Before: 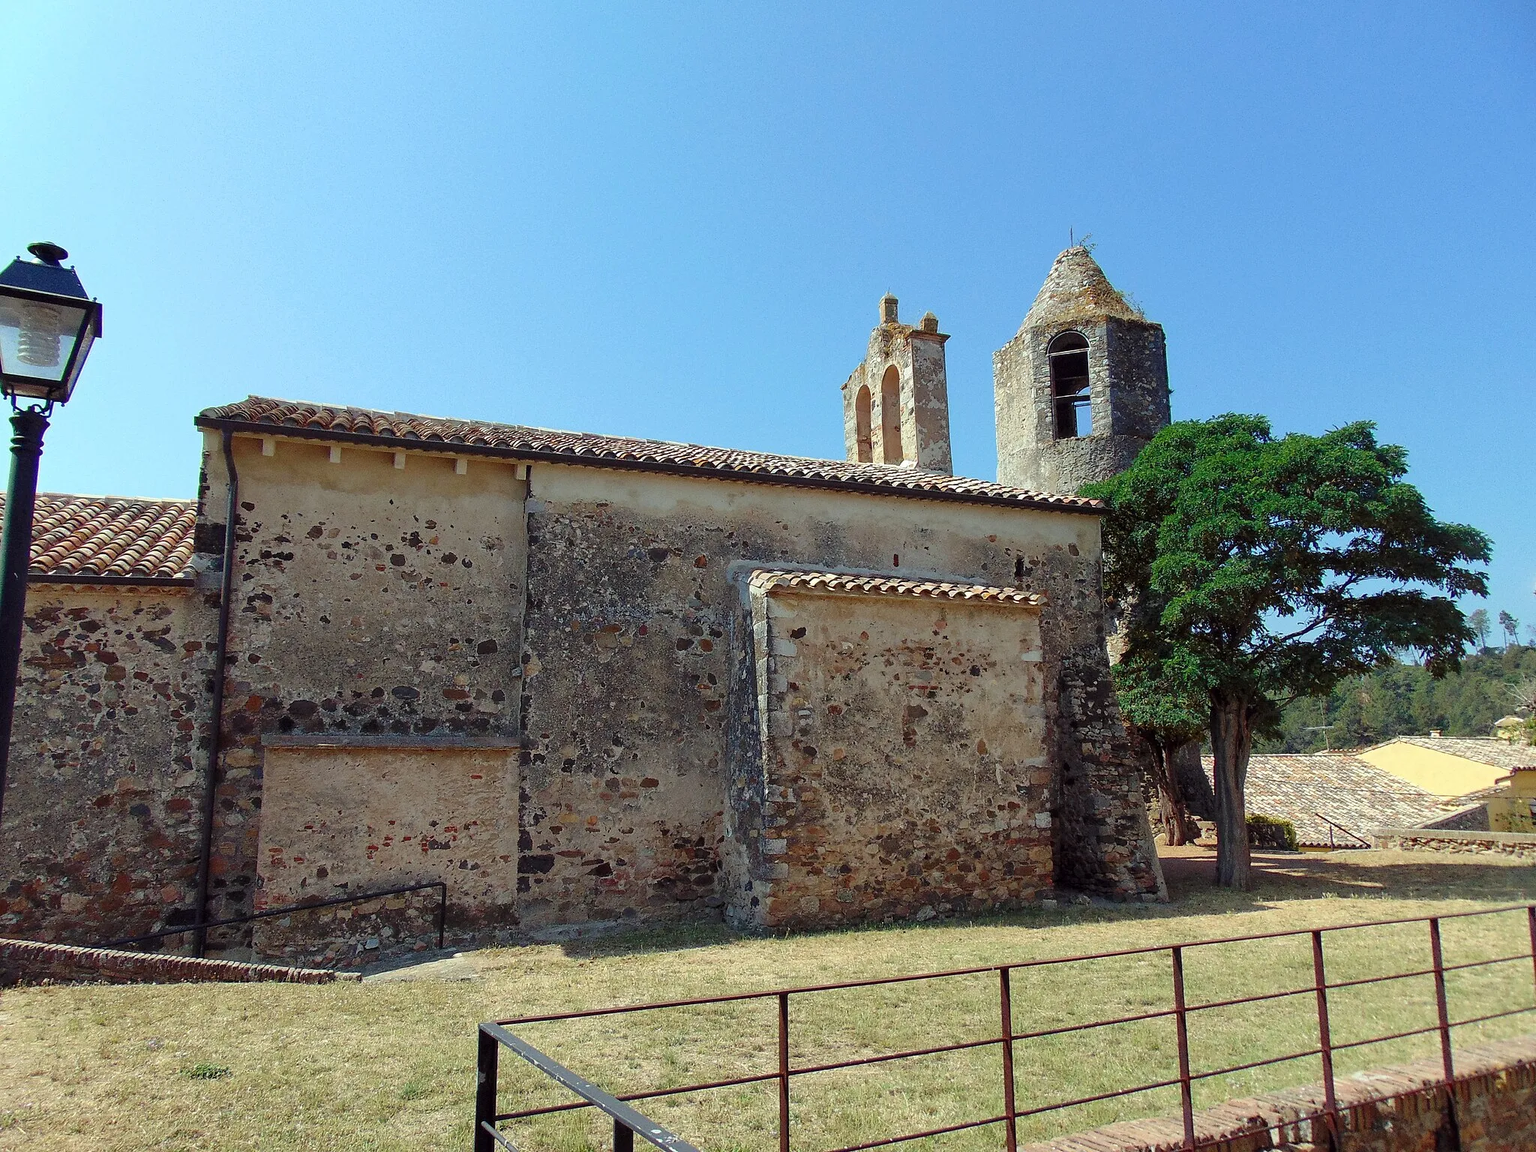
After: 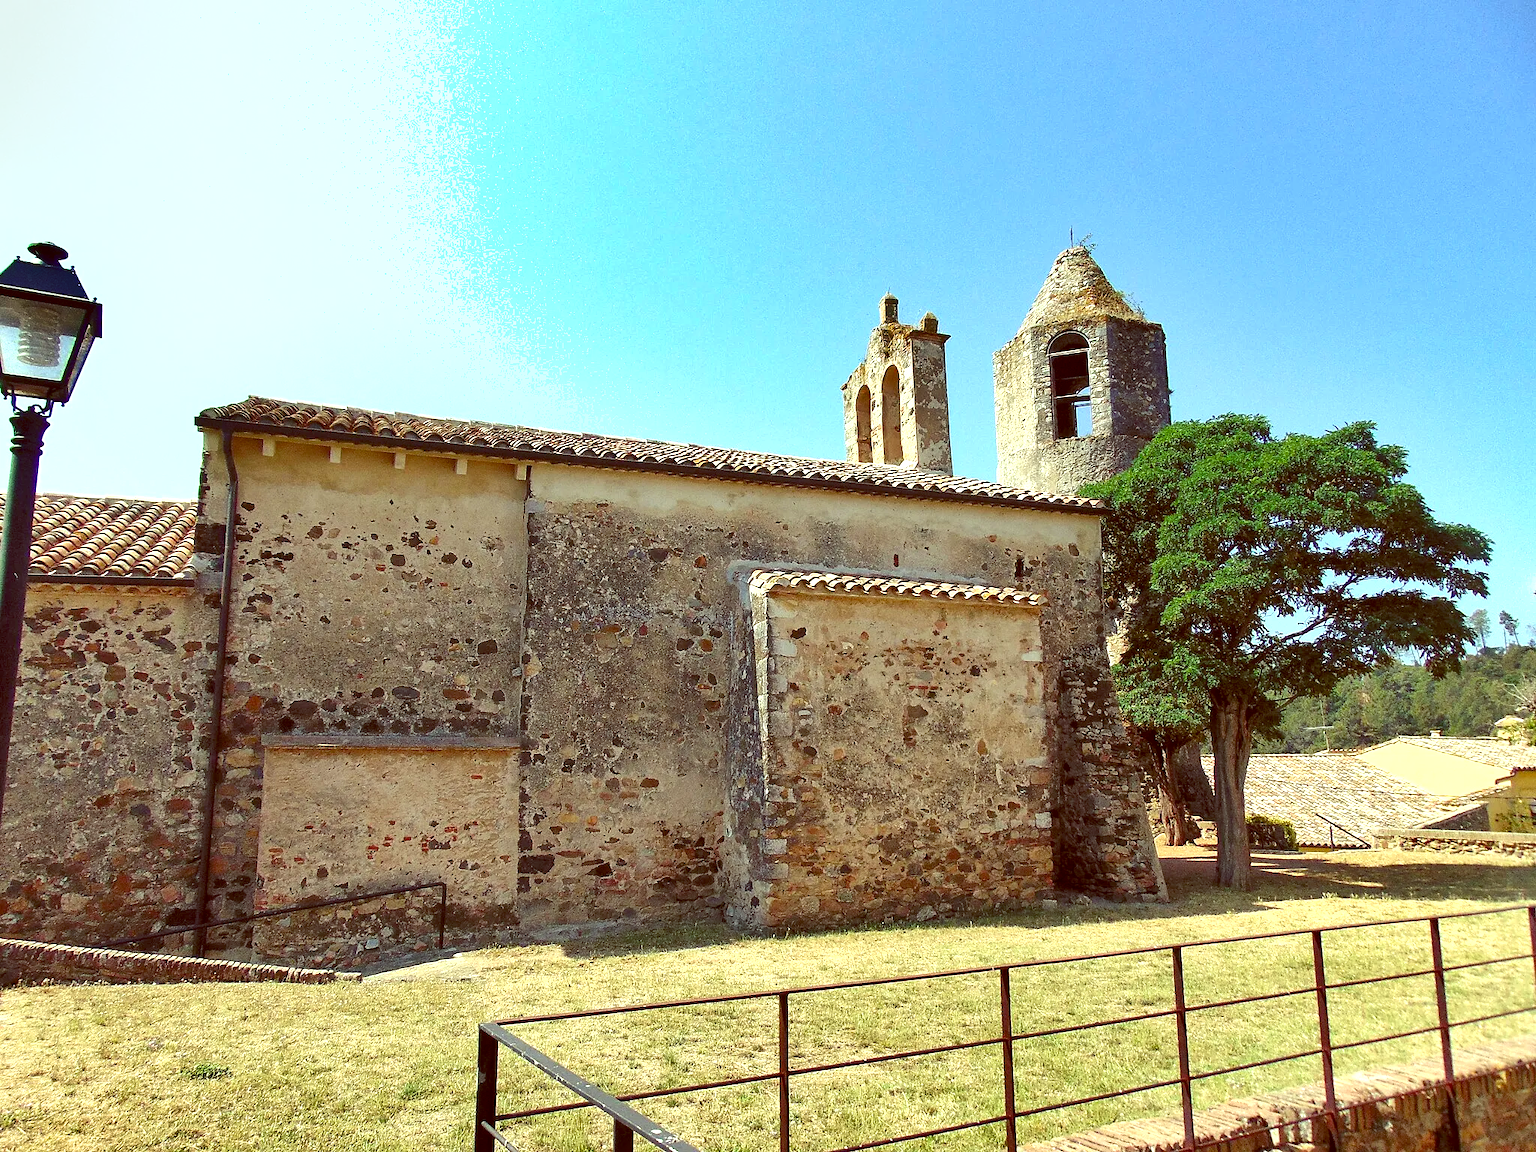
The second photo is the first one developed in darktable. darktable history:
shadows and highlights: shadows 43.71, white point adjustment -1.46, soften with gaussian
color balance: lift [1.001, 1.007, 1, 0.993], gamma [1.023, 1.026, 1.01, 0.974], gain [0.964, 1.059, 1.073, 0.927]
exposure: black level correction 0.001, exposure 0.955 EV, compensate exposure bias true, compensate highlight preservation false
